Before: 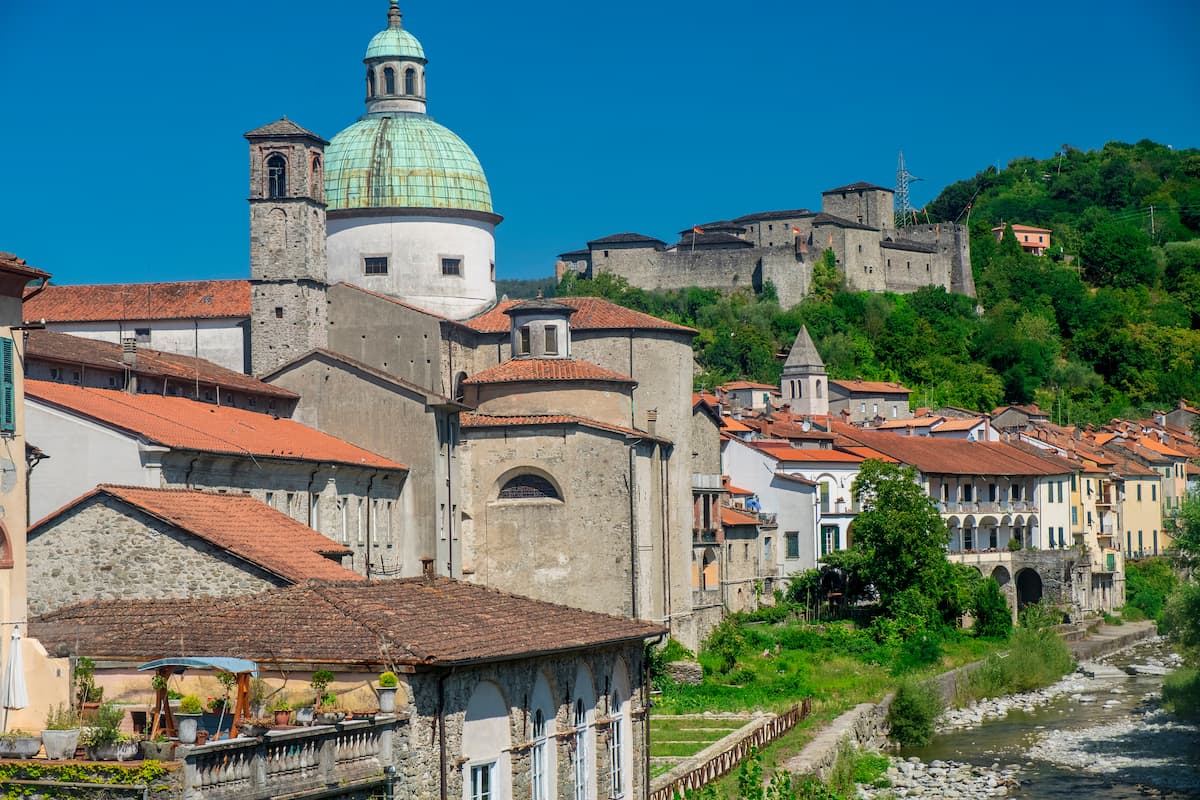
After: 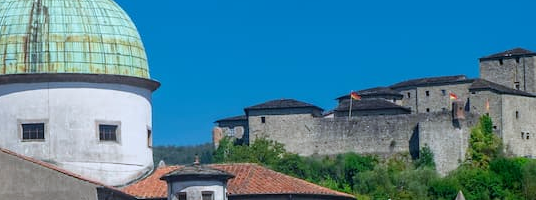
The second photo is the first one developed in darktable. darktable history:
white balance: red 0.954, blue 1.079
crop: left 28.64%, top 16.832%, right 26.637%, bottom 58.055%
